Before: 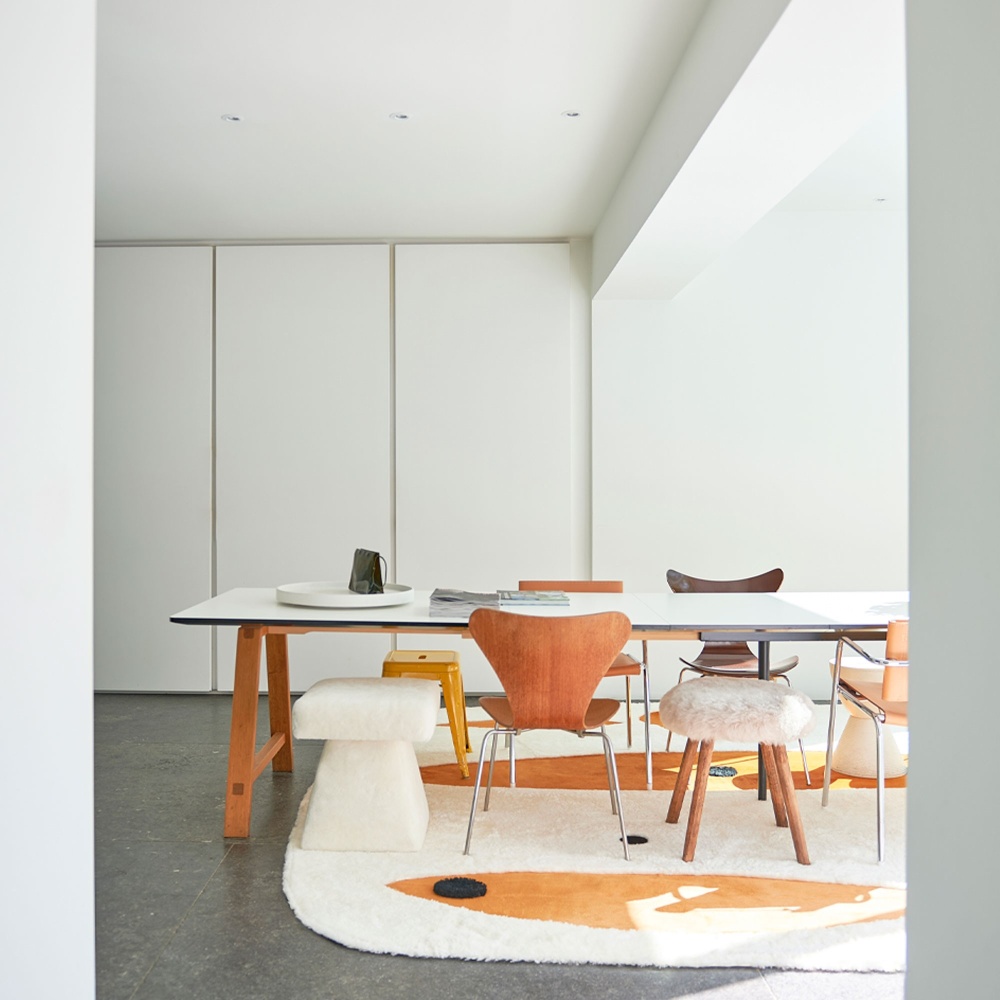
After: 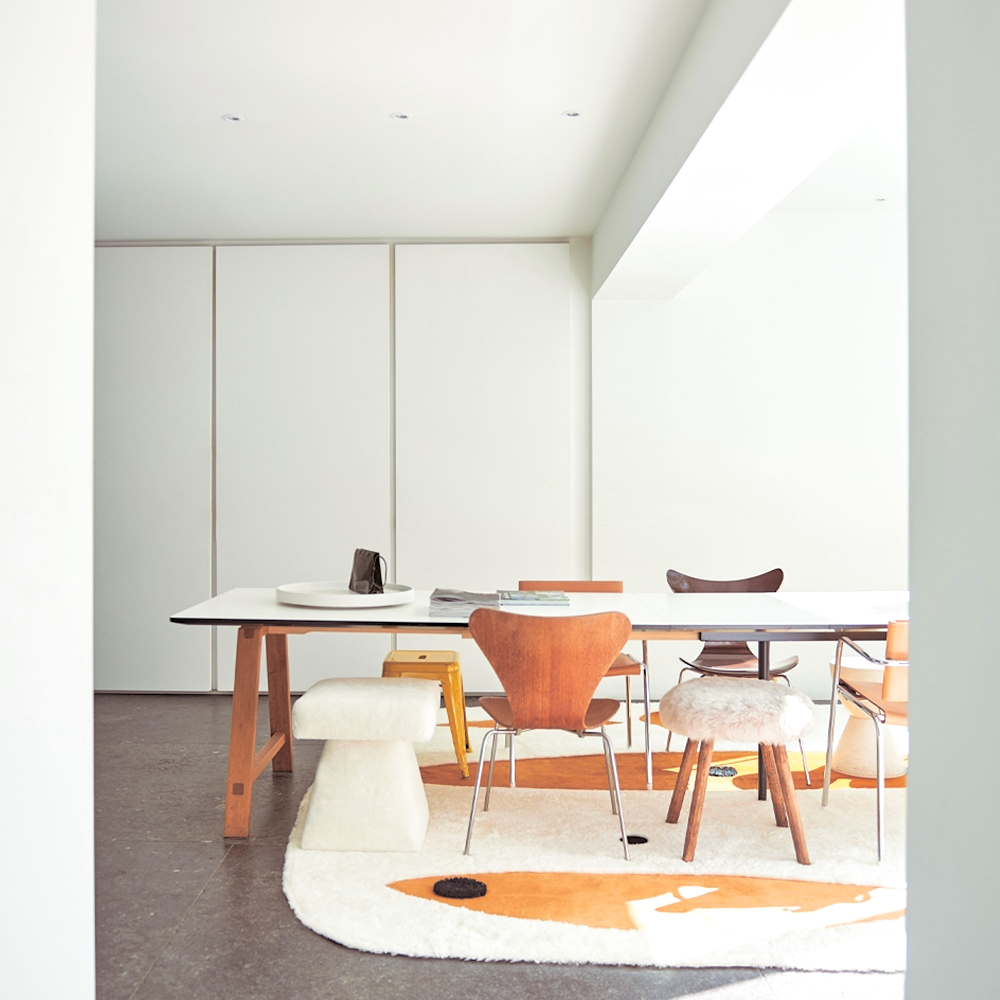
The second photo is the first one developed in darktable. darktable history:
split-toning: shadows › saturation 0.24, highlights › hue 54°, highlights › saturation 0.24
rgb levels: levels [[0.013, 0.434, 0.89], [0, 0.5, 1], [0, 0.5, 1]]
